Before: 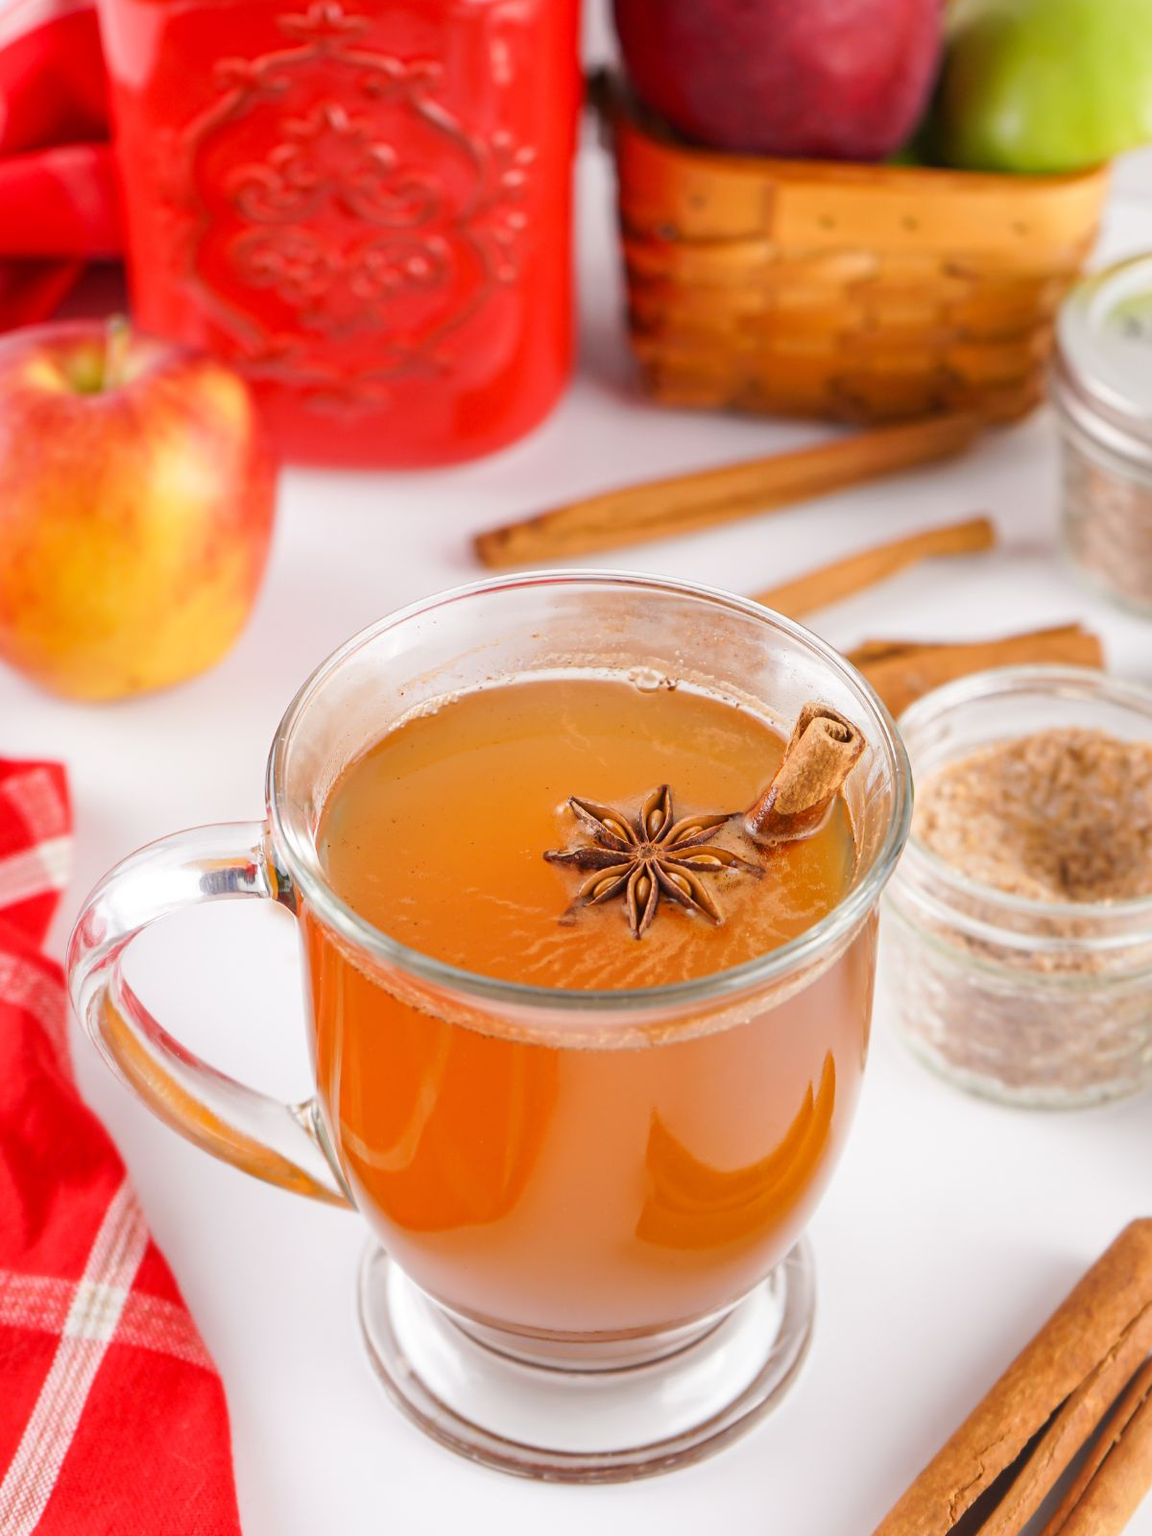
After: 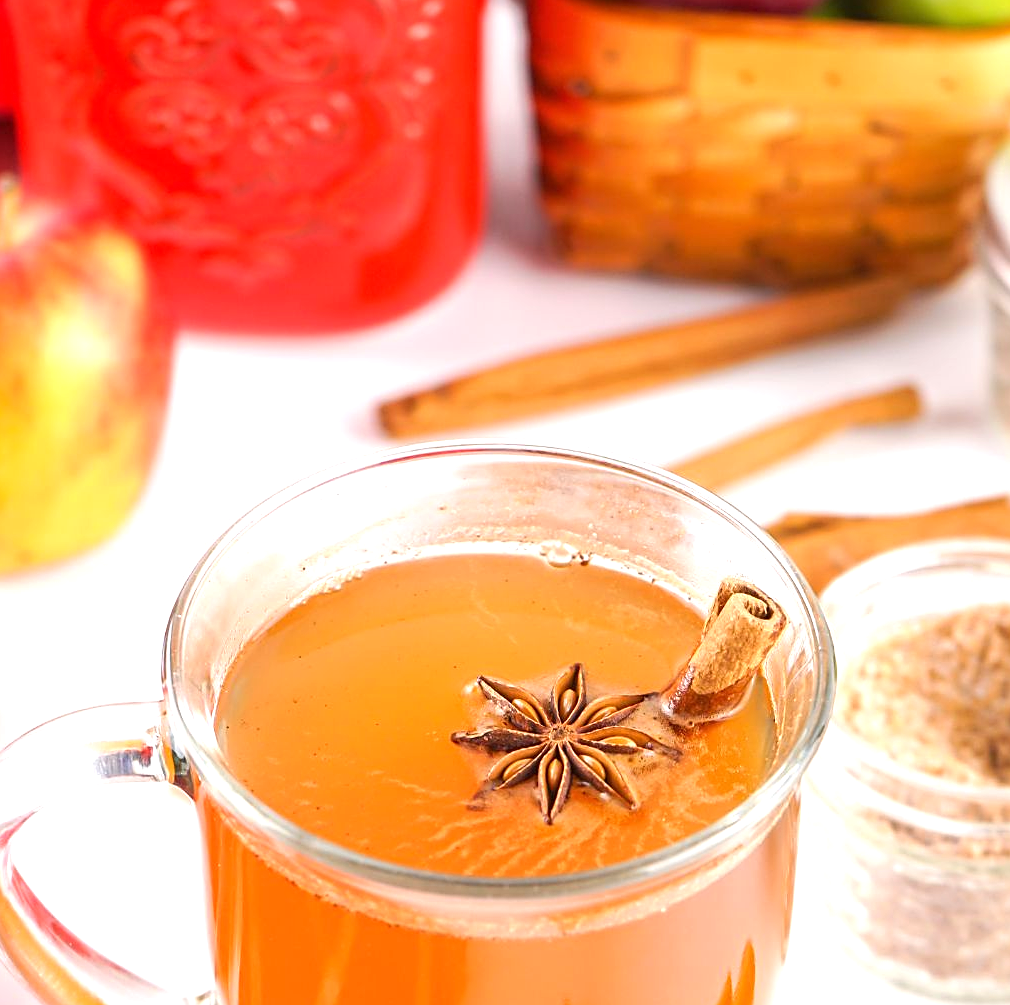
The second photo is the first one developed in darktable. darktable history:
sharpen: on, module defaults
exposure: exposure 0.659 EV, compensate exposure bias true, compensate highlight preservation false
crop and rotate: left 9.634%, top 9.673%, right 6.198%, bottom 27.486%
